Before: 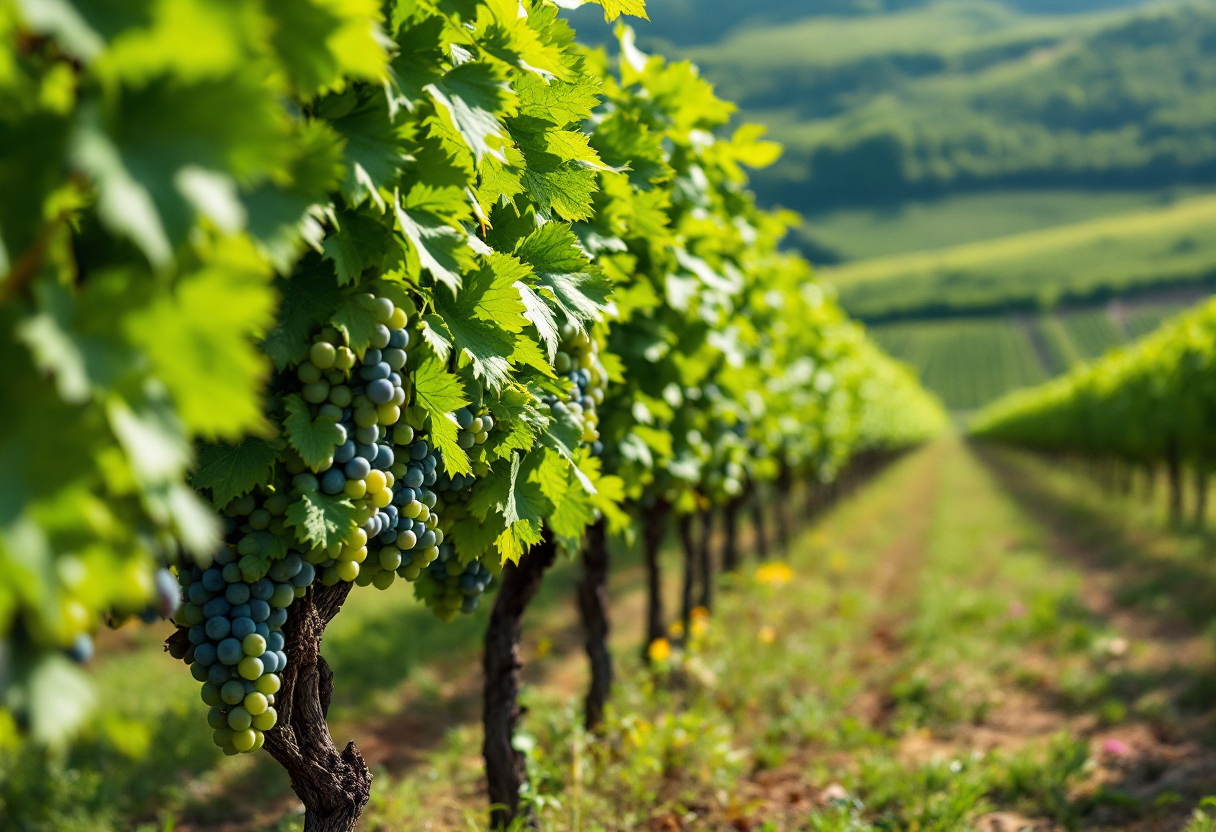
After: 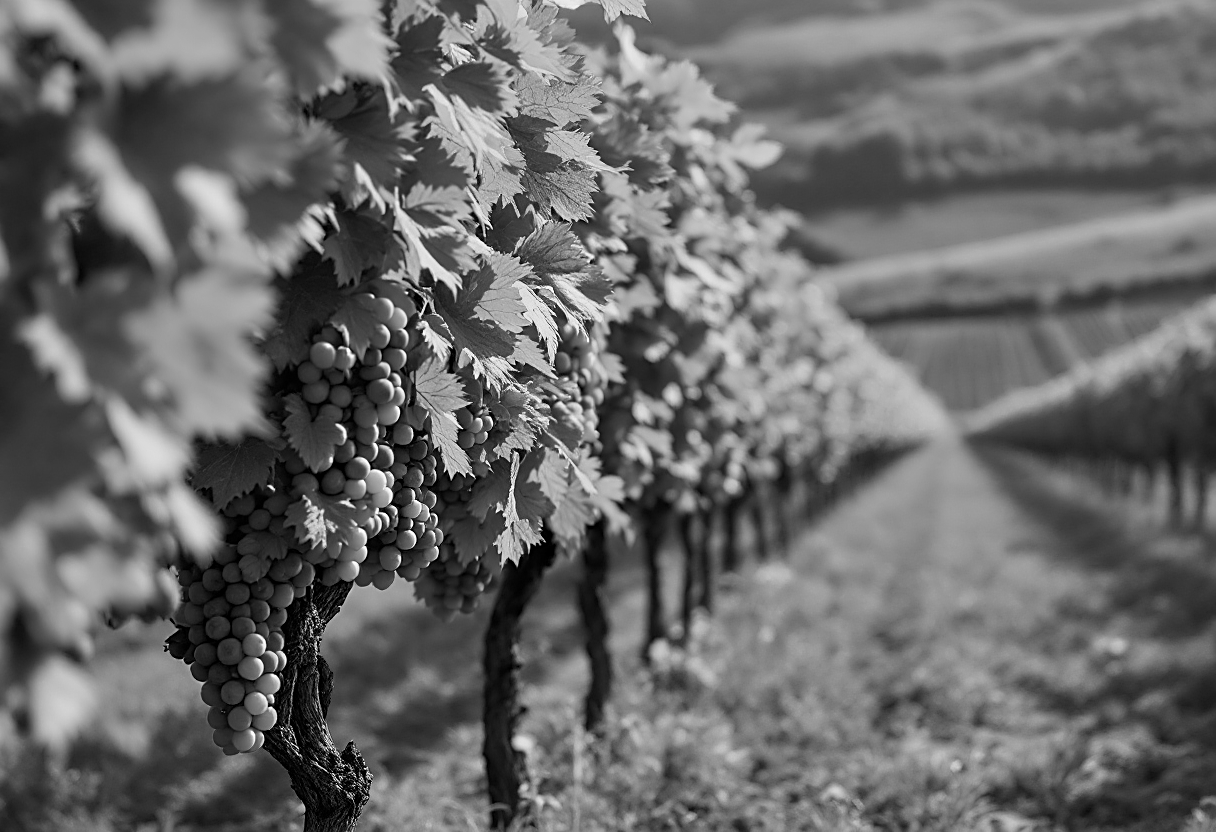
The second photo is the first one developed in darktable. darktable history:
sharpen: on, module defaults
monochrome: a 14.95, b -89.96
levels: levels [0, 0.499, 1]
